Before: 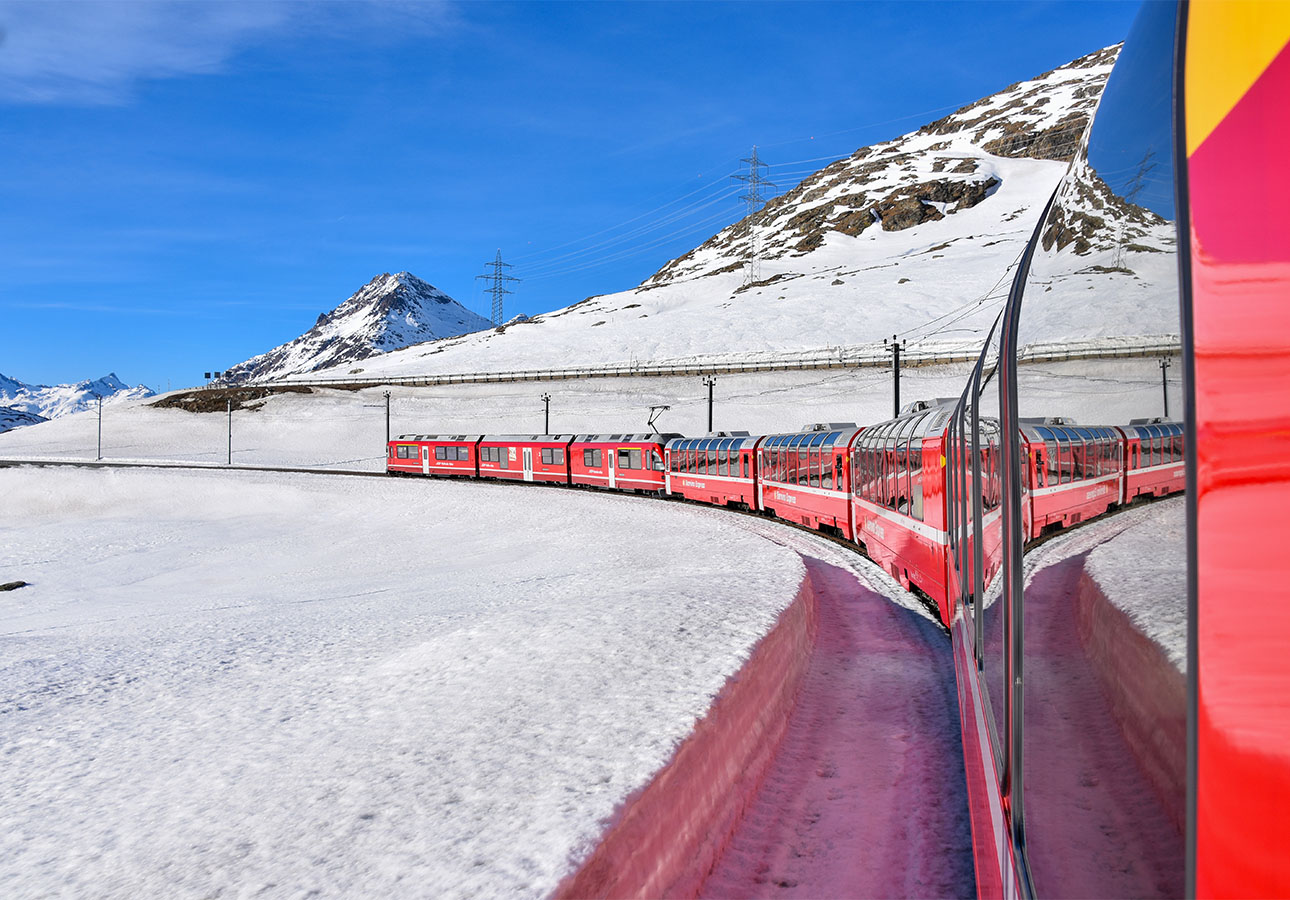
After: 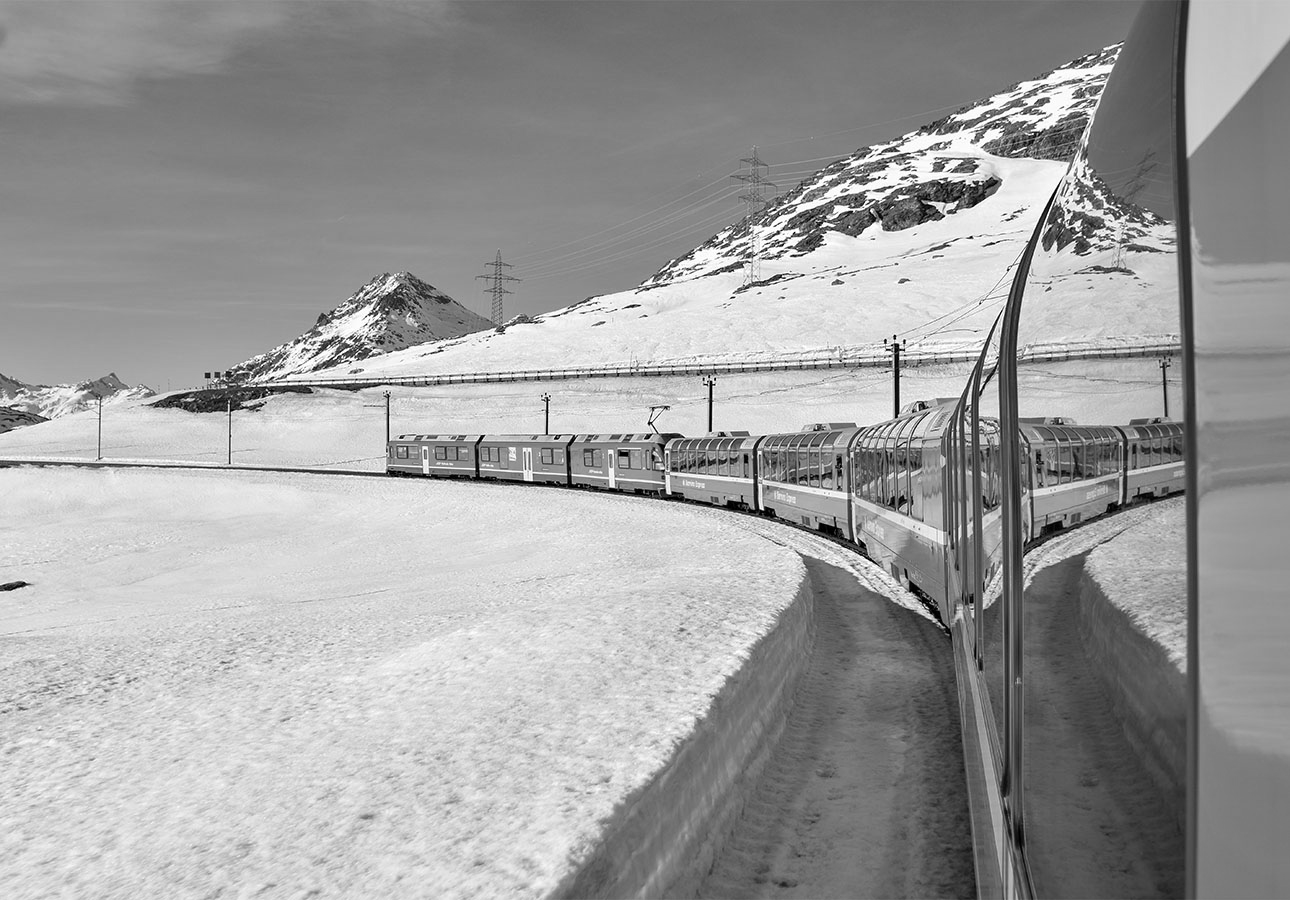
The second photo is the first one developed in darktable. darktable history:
tone equalizer: on, module defaults
monochrome: a -3.63, b -0.465
